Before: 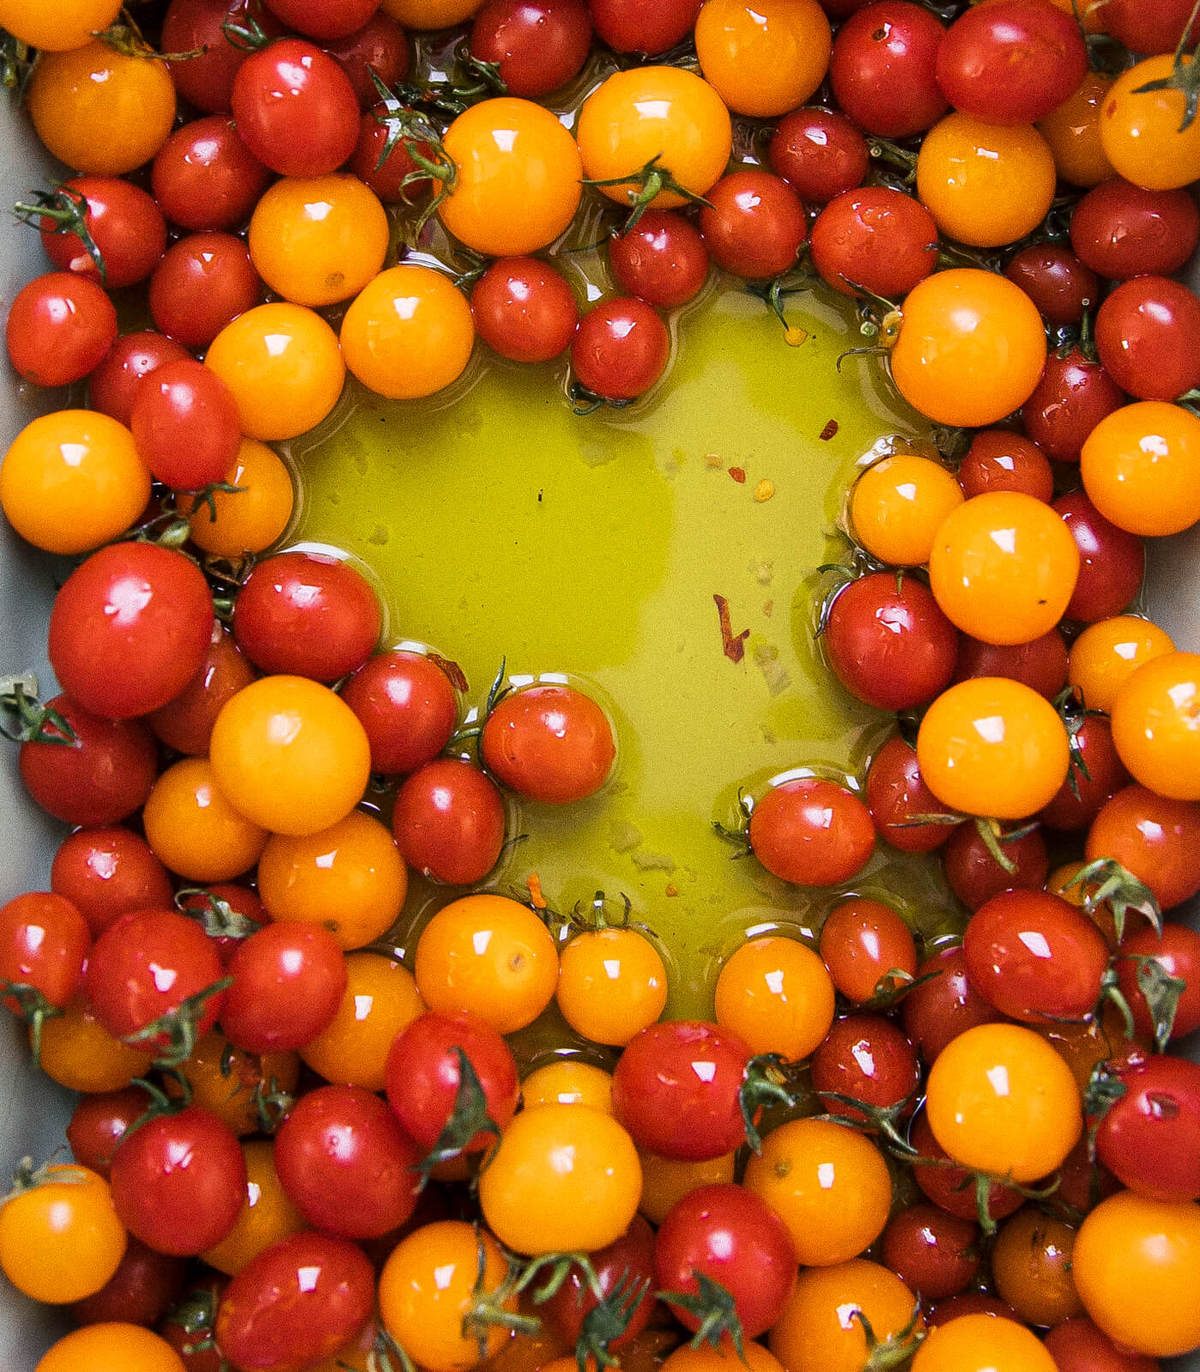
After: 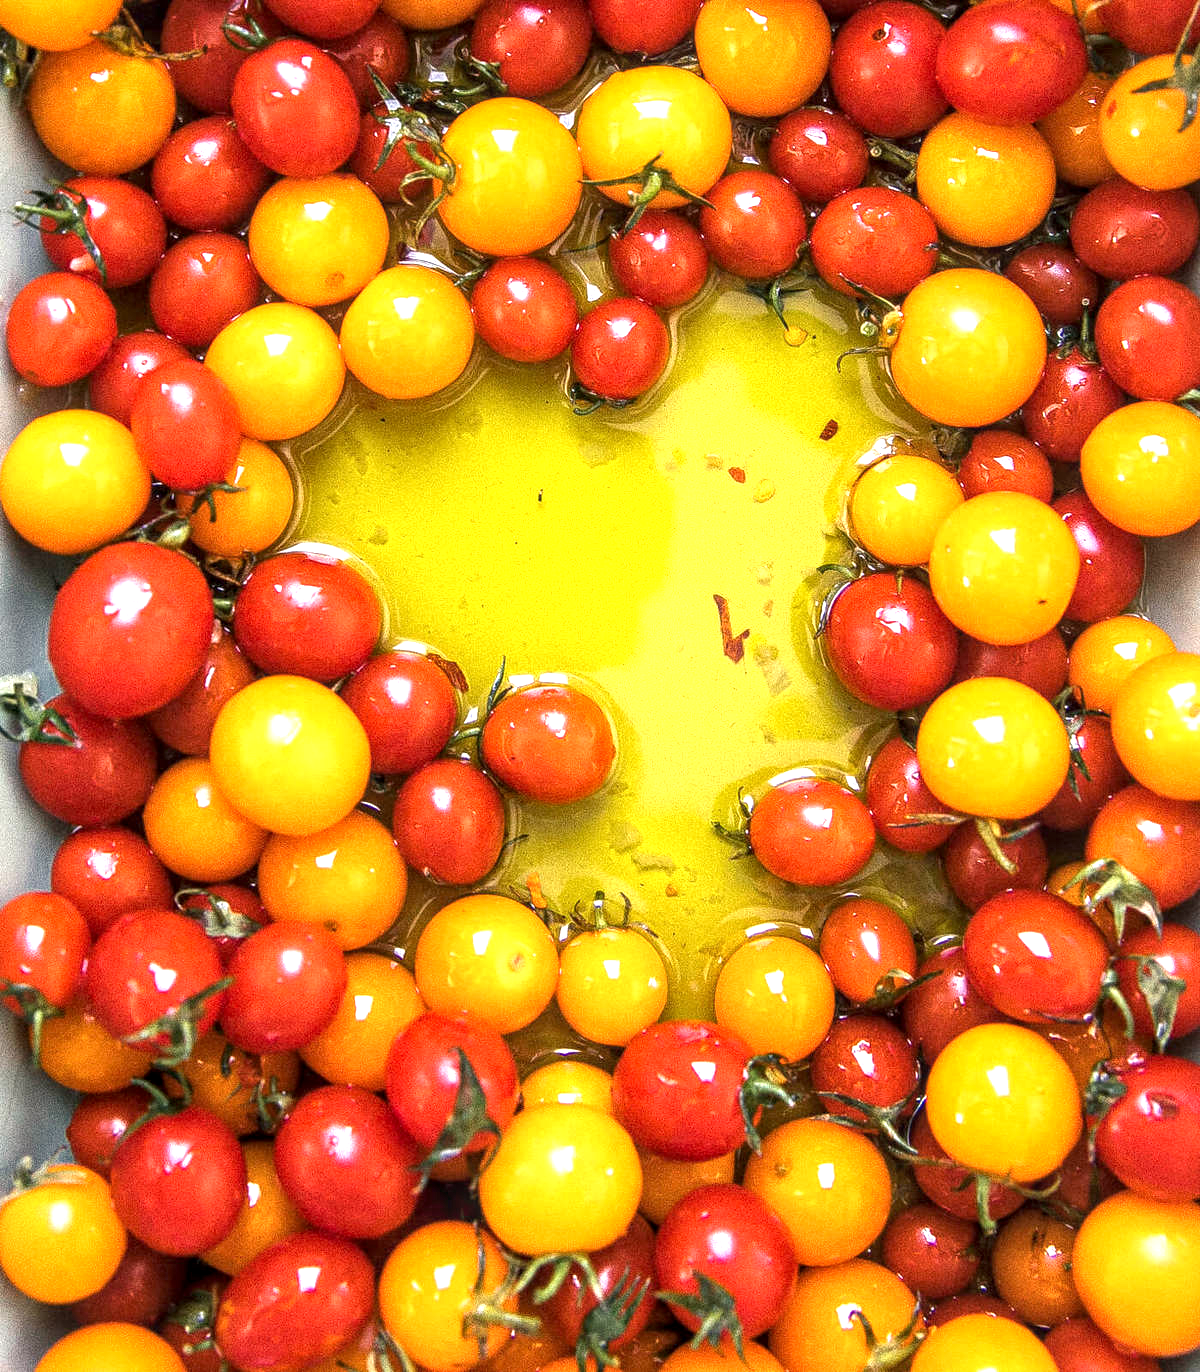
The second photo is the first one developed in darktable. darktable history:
exposure: exposure 1 EV, compensate highlight preservation false
white balance: red 1.009, blue 0.985
local contrast: on, module defaults
color zones: curves: ch0 [(0, 0.497) (0.143, 0.5) (0.286, 0.5) (0.429, 0.483) (0.571, 0.116) (0.714, -0.006) (0.857, 0.28) (1, 0.497)]
